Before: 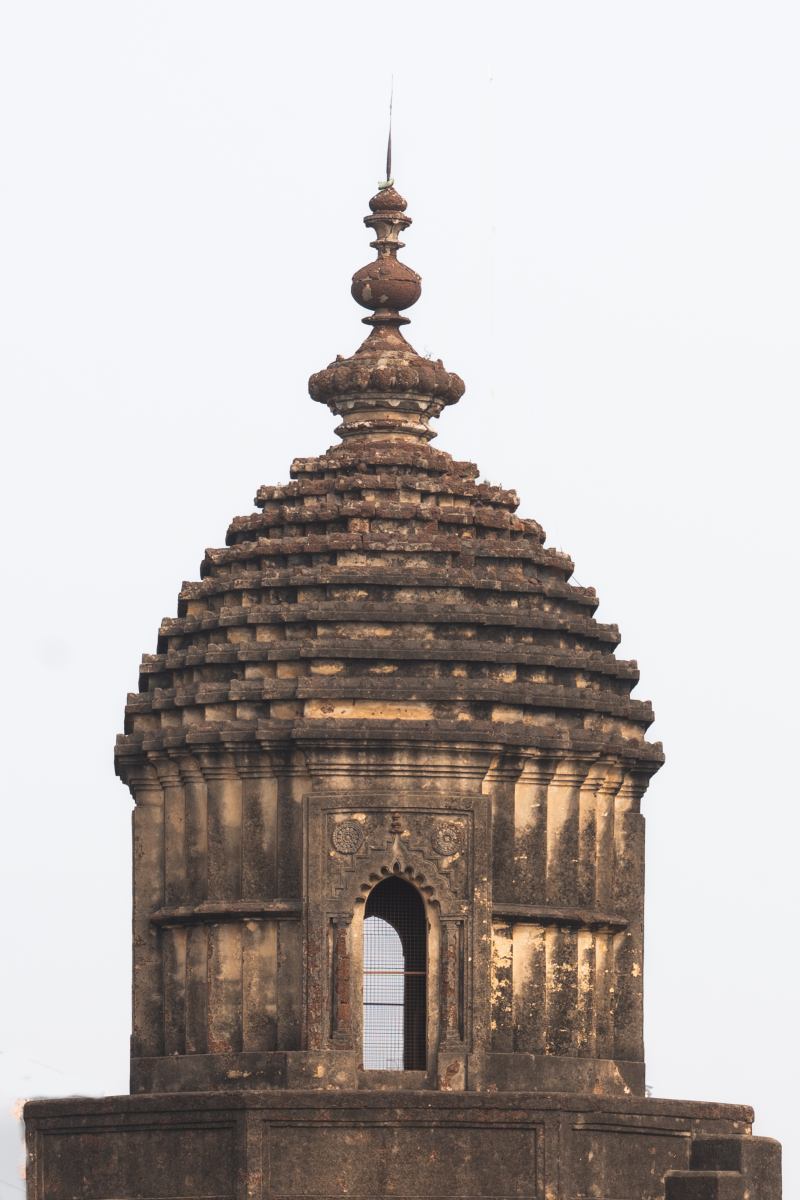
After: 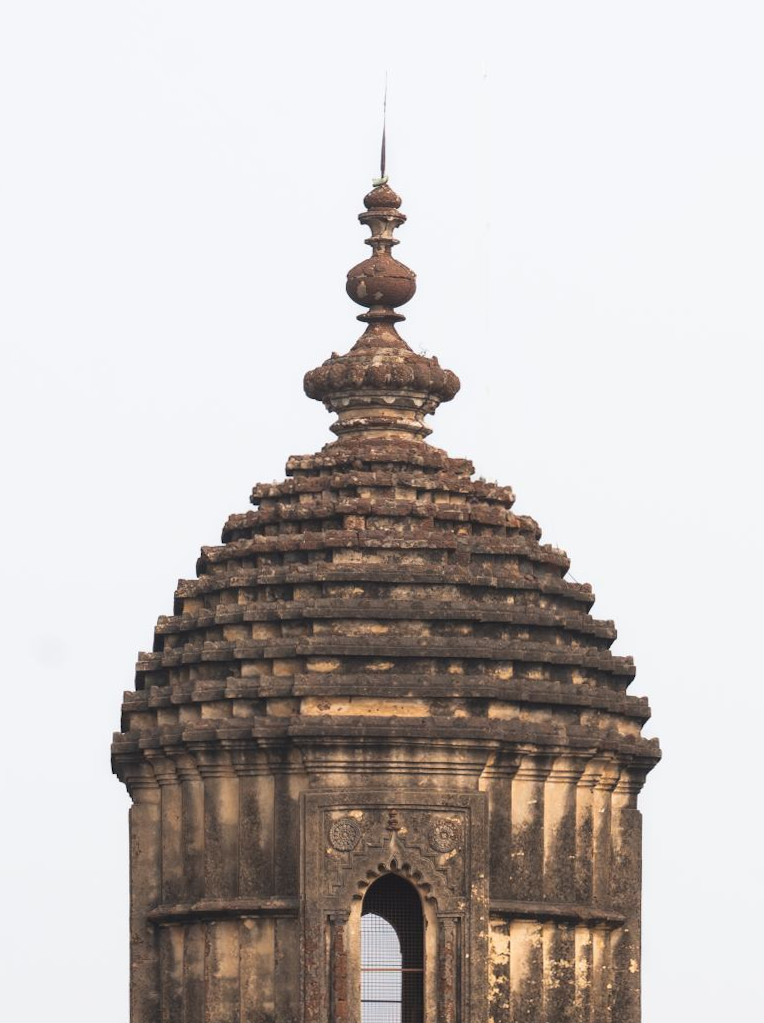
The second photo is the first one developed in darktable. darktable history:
crop and rotate: angle 0.224°, left 0.25%, right 3.569%, bottom 14.178%
